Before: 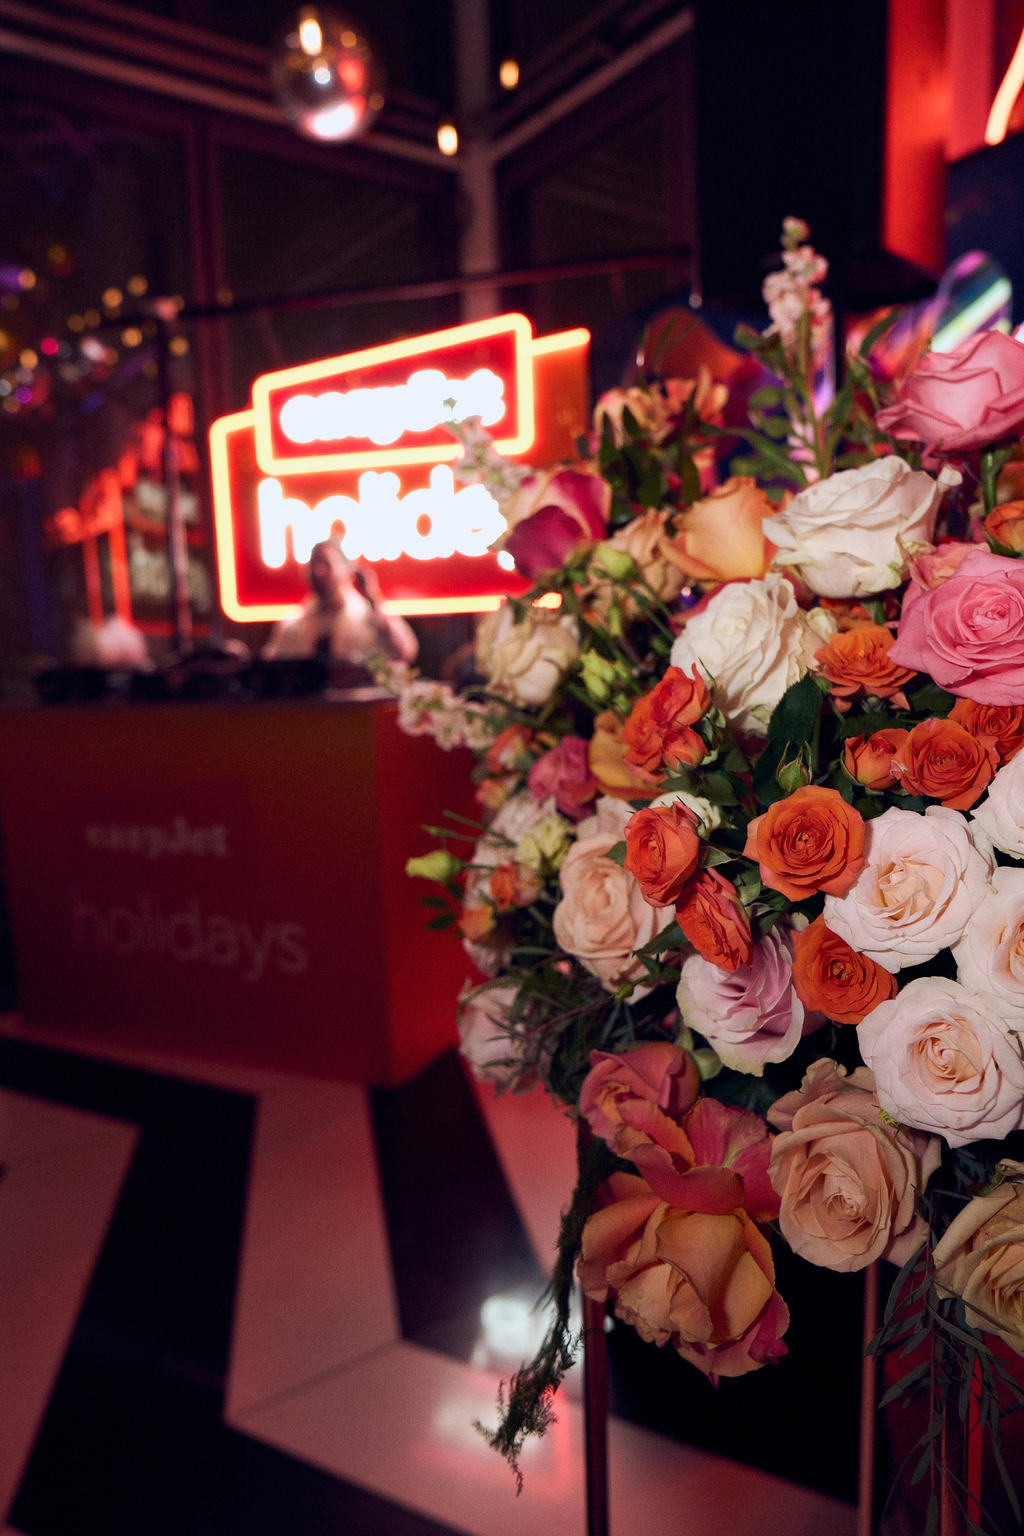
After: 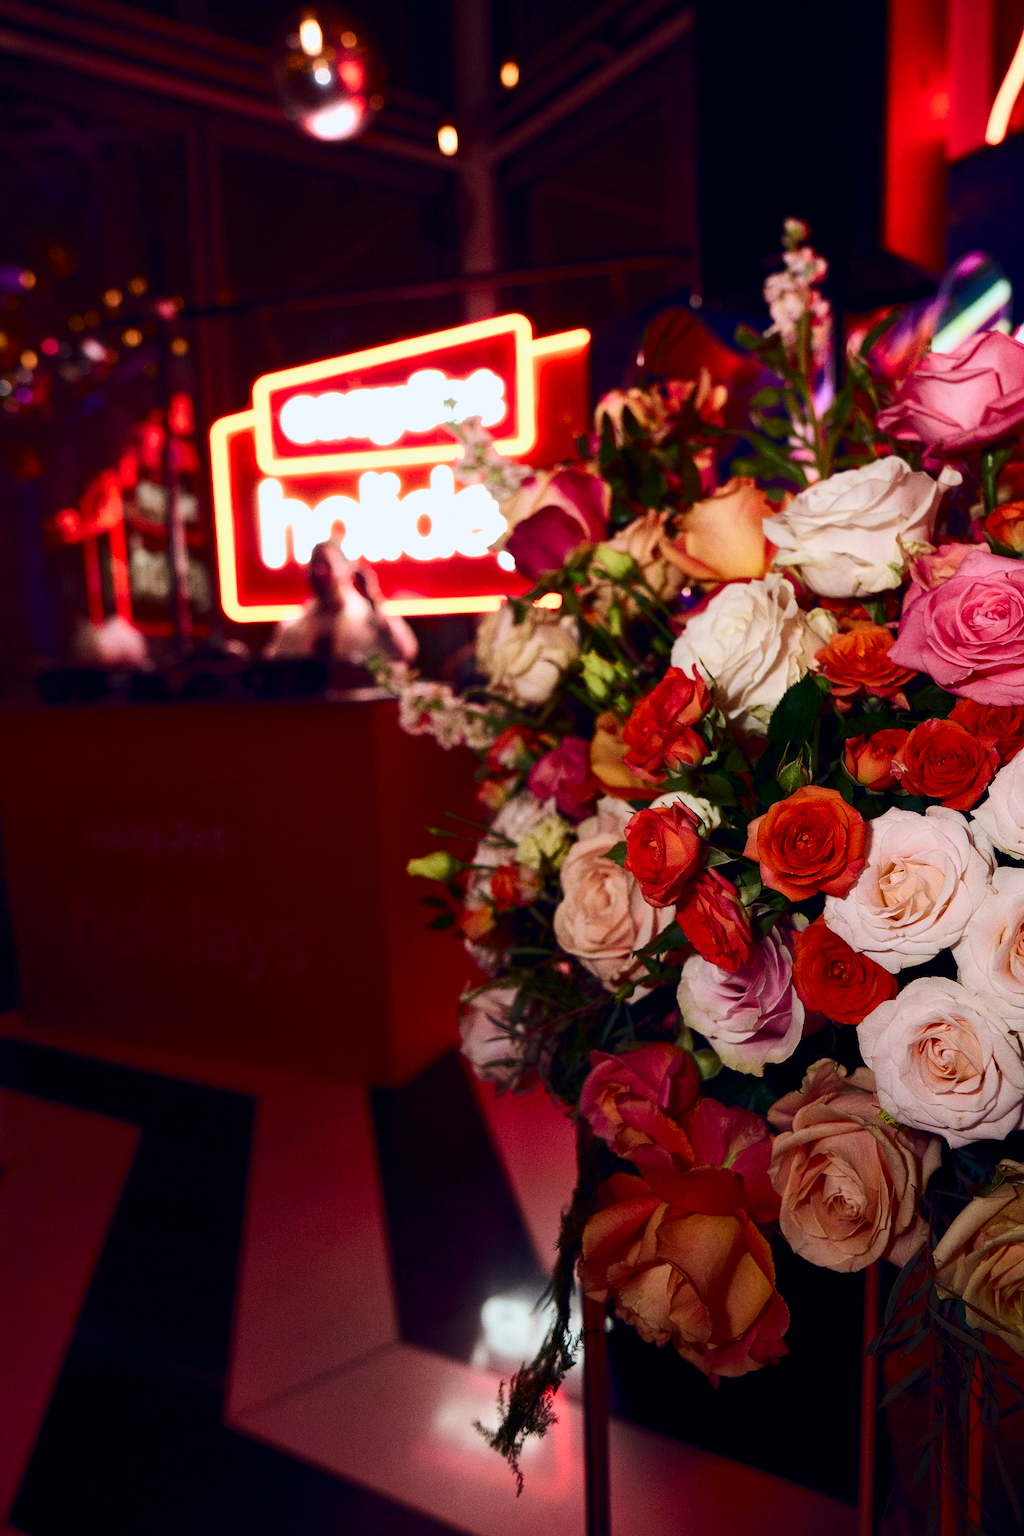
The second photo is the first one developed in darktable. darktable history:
contrast brightness saturation: contrast 0.208, brightness -0.104, saturation 0.206
